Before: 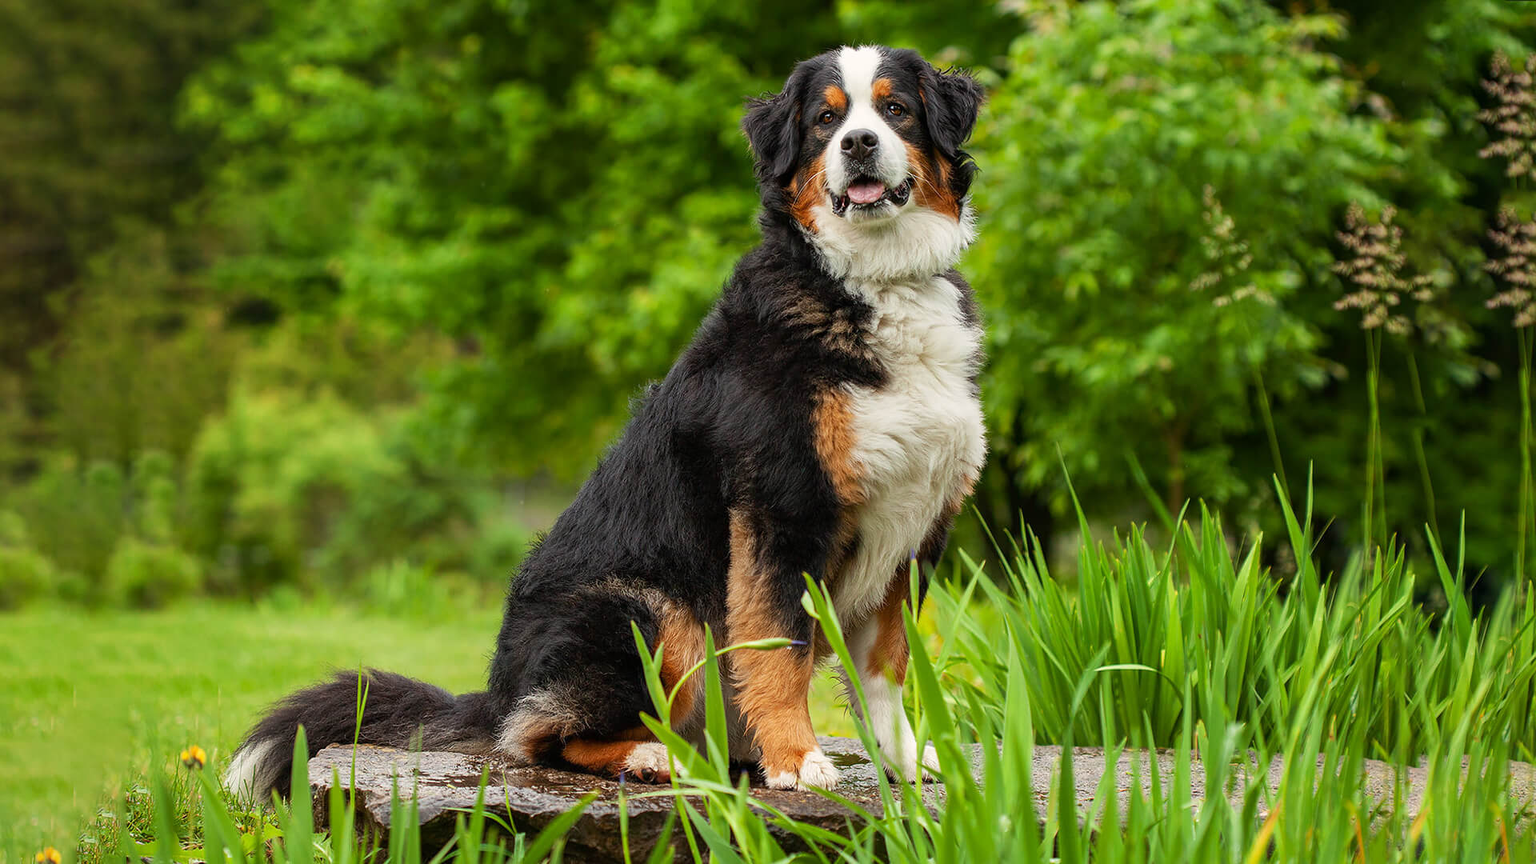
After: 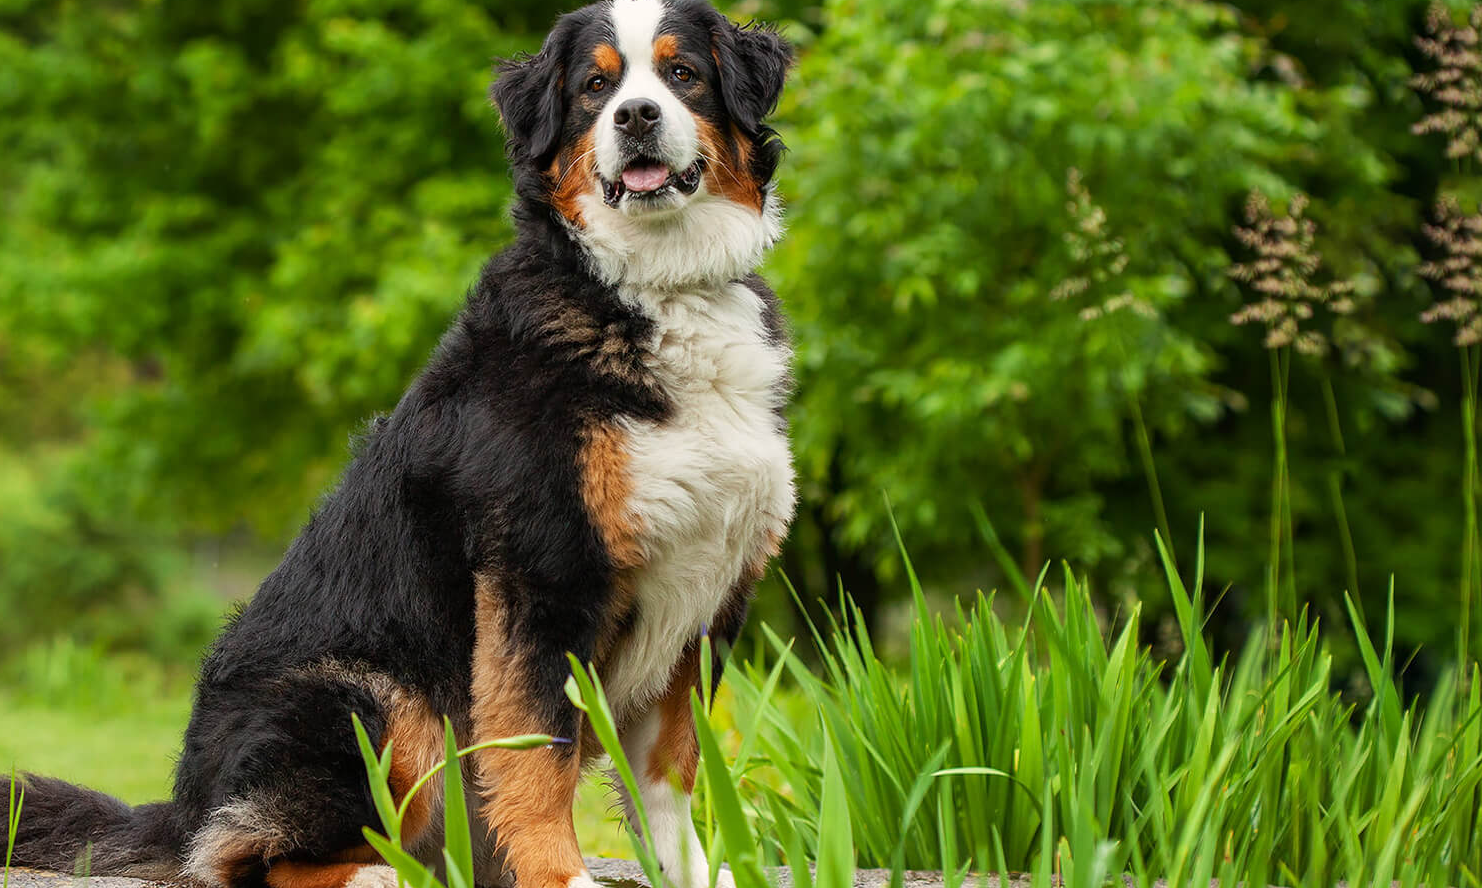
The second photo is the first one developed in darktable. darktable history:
crop: left 22.784%, top 5.914%, bottom 11.808%
